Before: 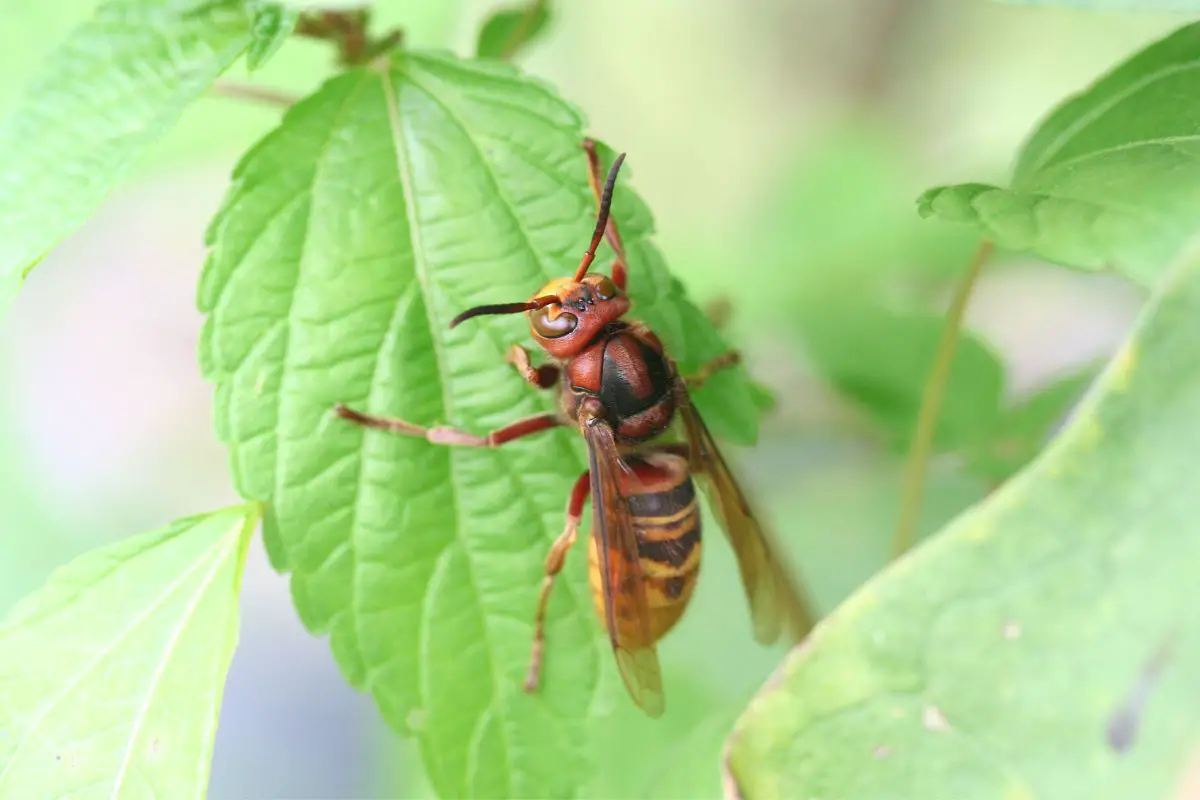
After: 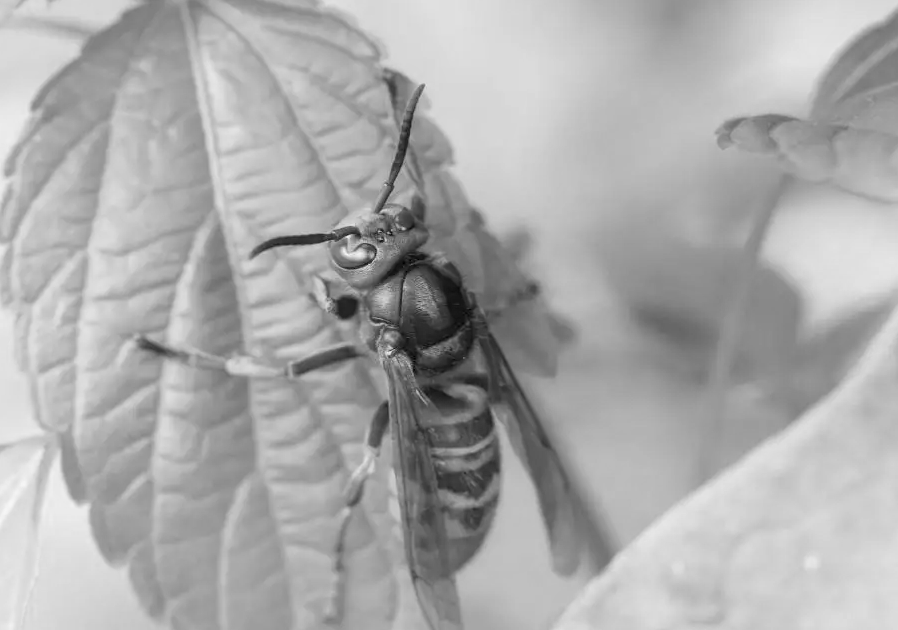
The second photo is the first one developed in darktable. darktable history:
color calibration: output gray [0.253, 0.26, 0.487, 0], gray › normalize channels true, illuminant same as pipeline (D50), adaptation XYZ, x 0.346, y 0.359, gamut compression 0
crop: left 16.768%, top 8.653%, right 8.362%, bottom 12.485%
contrast brightness saturation: brightness 0.13
white balance: red 0.986, blue 1.01
local contrast: on, module defaults
